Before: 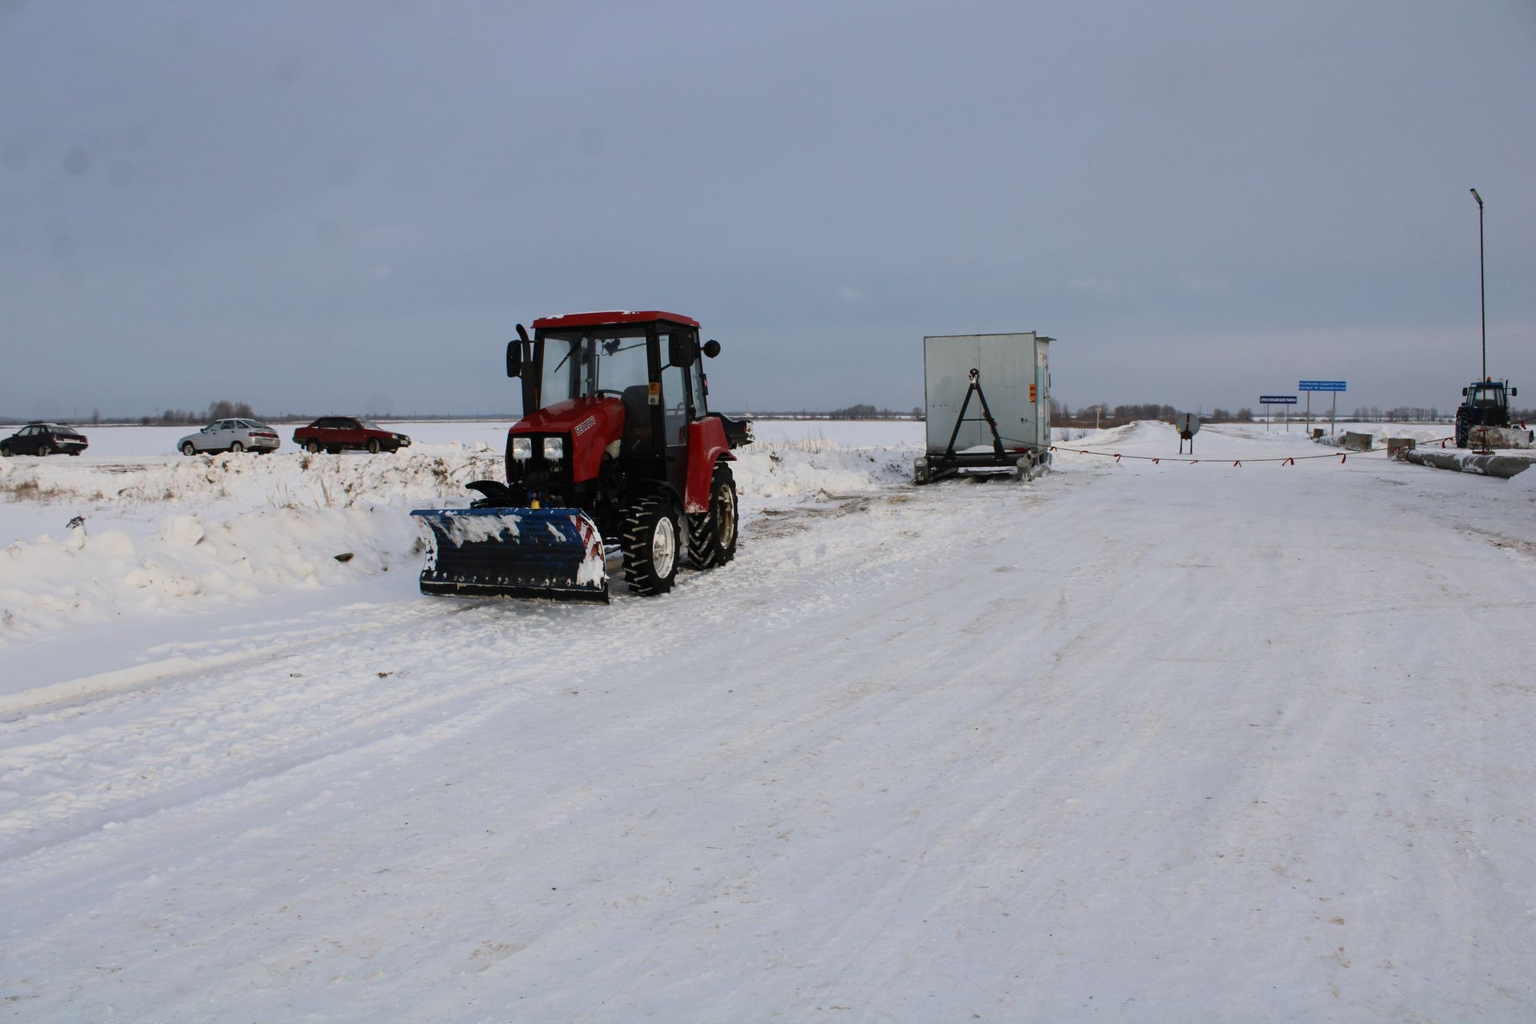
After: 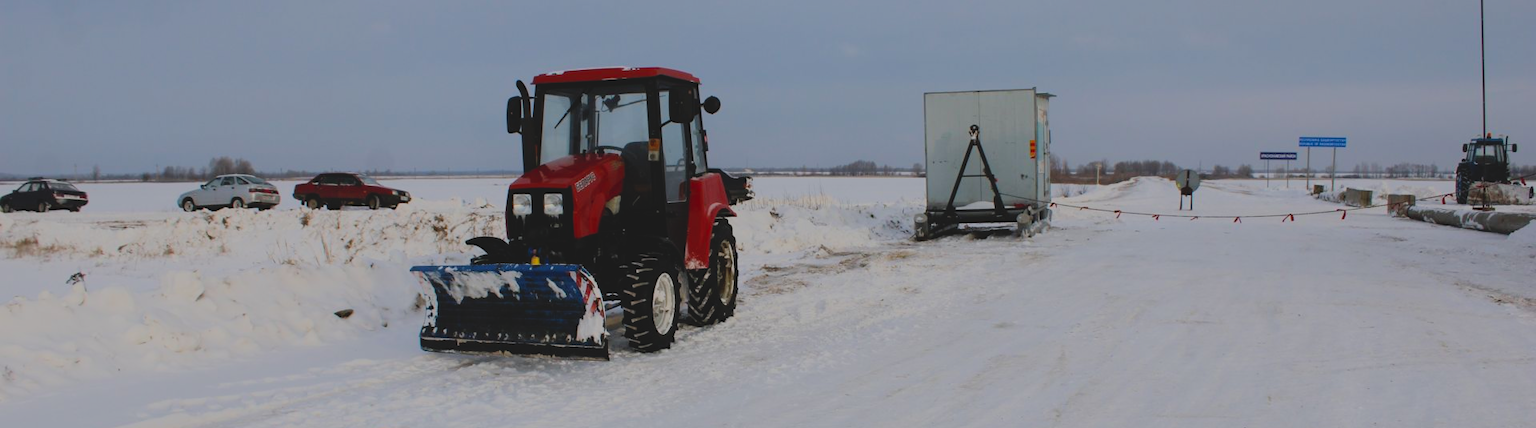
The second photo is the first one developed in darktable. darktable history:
contrast brightness saturation: contrast -0.19, saturation 0.19
filmic rgb: black relative exposure -16 EV, white relative exposure 6.12 EV, hardness 5.22
tone equalizer: on, module defaults
crop and rotate: top 23.84%, bottom 34.294%
